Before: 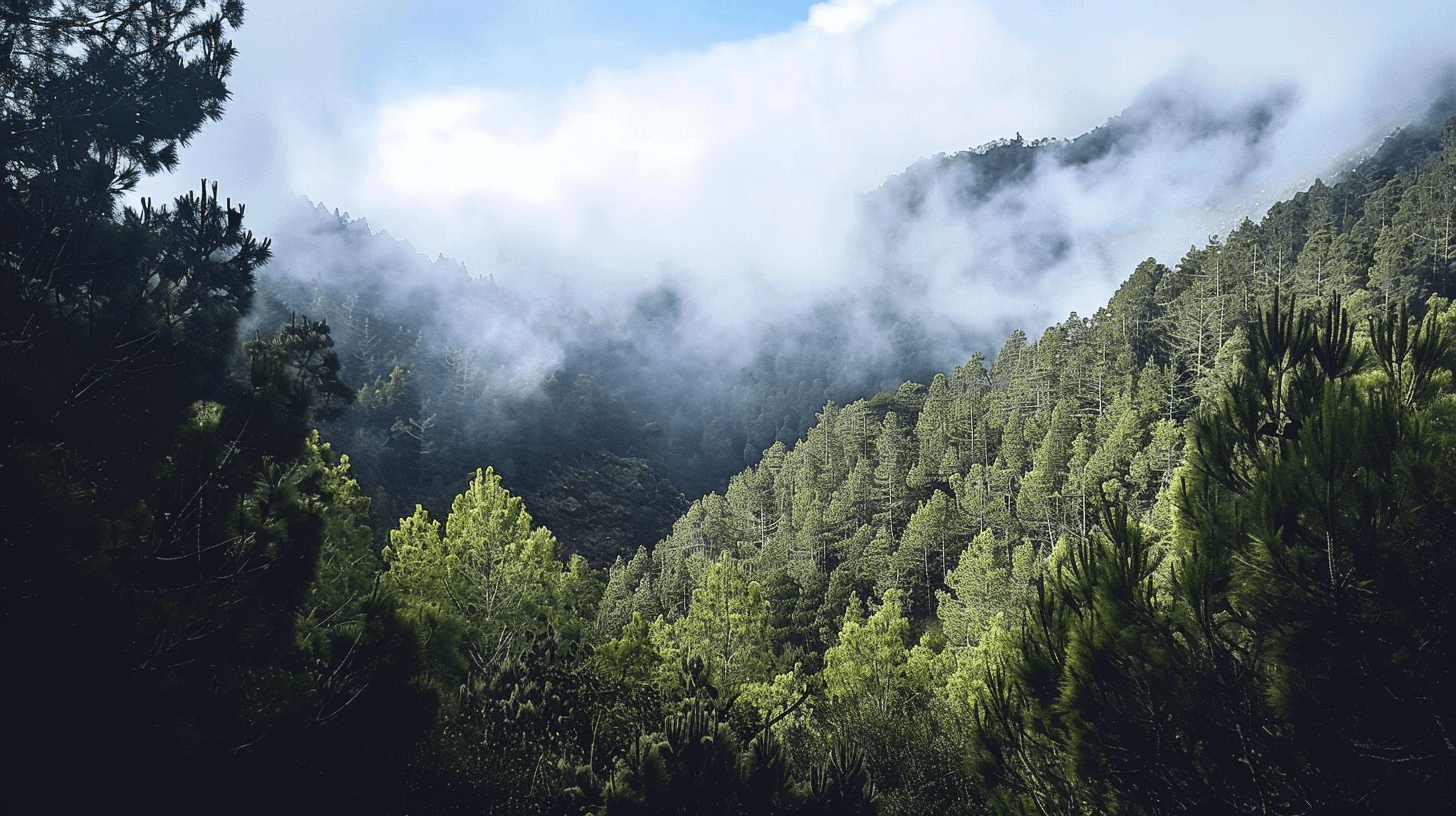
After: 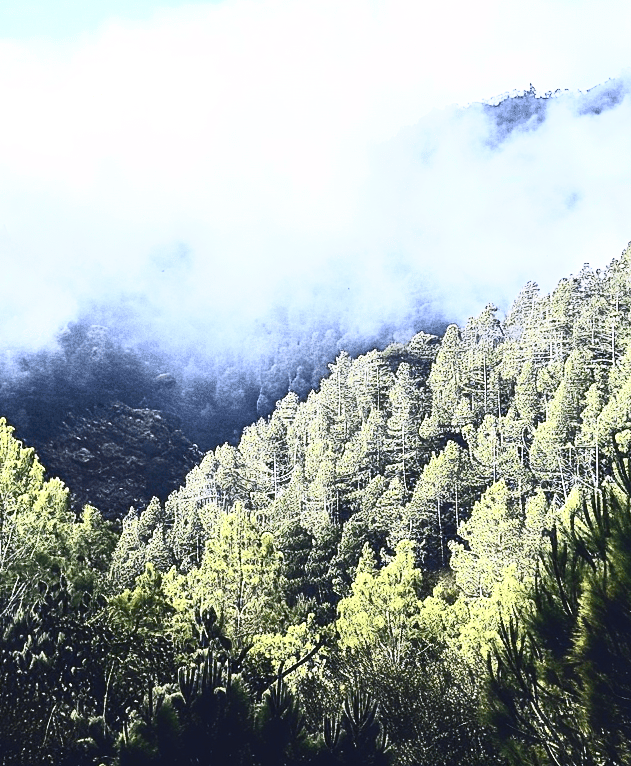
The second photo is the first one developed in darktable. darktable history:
crop: left 33.452%, top 6.025%, right 23.155%
white balance: red 1.042, blue 1.17
contrast brightness saturation: contrast 0.62, brightness 0.34, saturation 0.14
exposure: exposure 0.6 EV, compensate highlight preservation false
